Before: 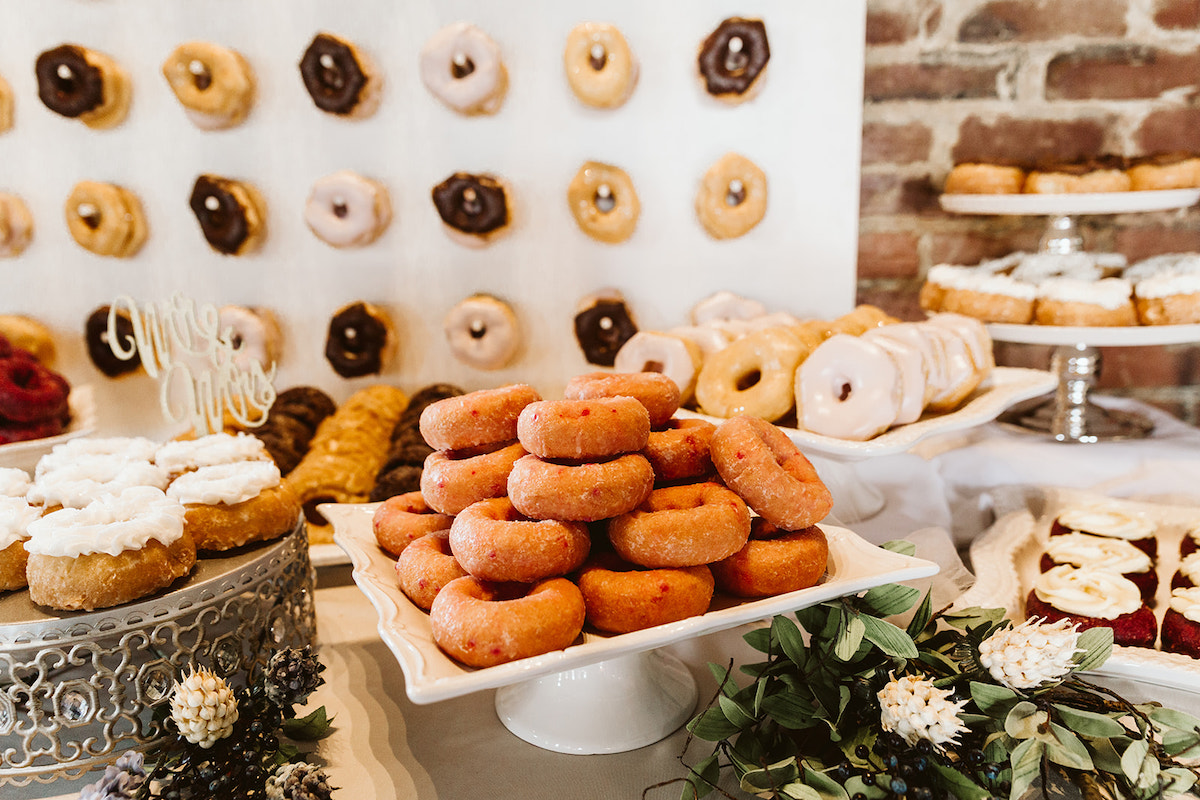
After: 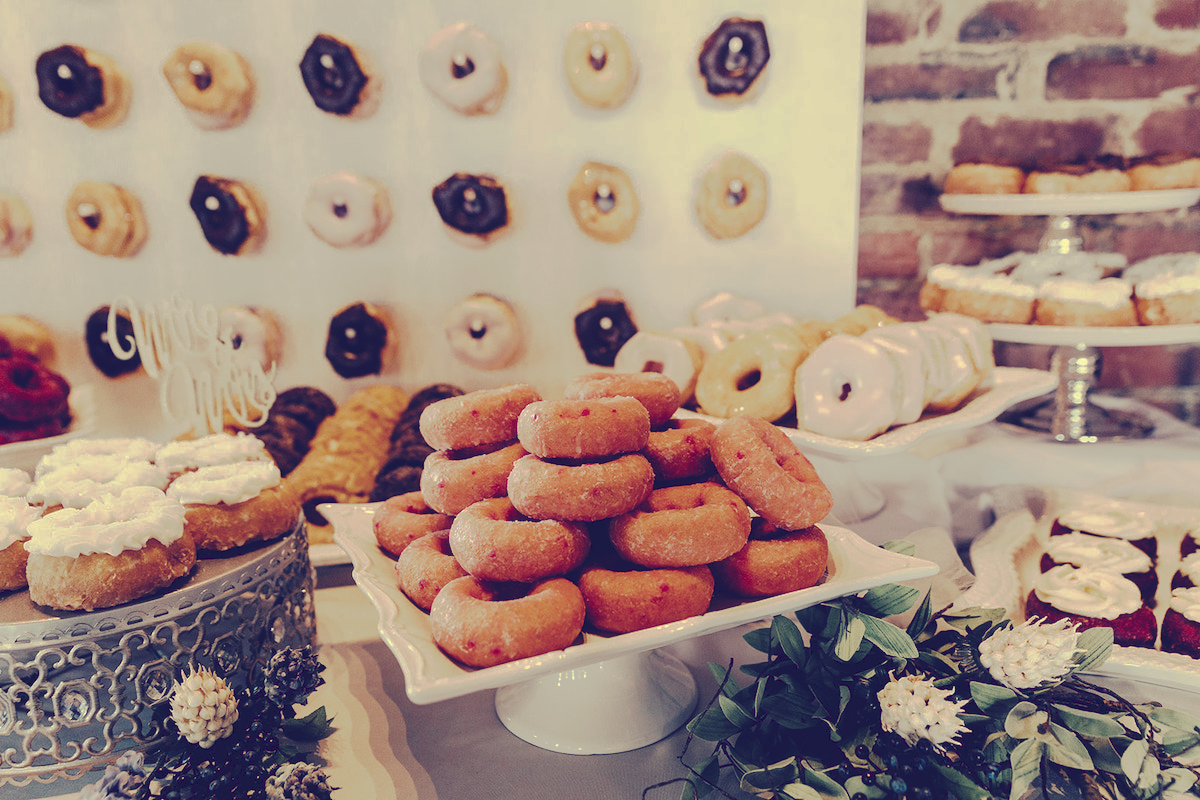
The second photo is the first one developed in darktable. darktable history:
tone curve: curves: ch0 [(0, 0) (0.003, 0.098) (0.011, 0.099) (0.025, 0.103) (0.044, 0.114) (0.069, 0.13) (0.1, 0.142) (0.136, 0.161) (0.177, 0.189) (0.224, 0.224) (0.277, 0.266) (0.335, 0.32) (0.399, 0.38) (0.468, 0.45) (0.543, 0.522) (0.623, 0.598) (0.709, 0.669) (0.801, 0.731) (0.898, 0.786) (1, 1)], preserve colors none
color look up table: target L [95.8, 93.35, 91.09, 87.12, 81.85, 75.56, 72.25, 69.44, 68.95, 55.83, 45.18, 43.83, 11.07, 203.96, 84.85, 69.45, 61.87, 60.16, 50.34, 46.96, 45.82, 42.29, 22.12, 19.06, 88.31, 87.41, 70.68, 67.22, 67.11, 57.99, 62.49, 49.65, 48.88, 46.67, 41.78, 46.45, 33.78, 26.05, 33.43, 14.07, 10.93, 4.063, 80.8, 79.81, 57.98, 53.17, 45.21, 34.93, 29.03], target a [-10.29, -20.25, -38.34, -63.63, -80.32, -66.77, -66.56, -31.31, -7.136, -48.88, -24.08, -29.37, 8.266, 0, 1.695, 27.18, 43.9, 12.46, 64.86, 36.21, 33.83, 65.07, 5.363, 43.38, -1.447, 20.28, 32.56, 40.83, 21.41, 68.32, 0.732, 76.34, 27.7, 69.55, 0.292, 61.11, 21.25, 45.55, 58.06, 48.26, 38.07, 35.19, -61.11, -42.44, -24.84, -11.26, -20.56, -6.241, 3.535], target b [35.34, 79.49, 61.19, 28.57, 47.26, 28.52, 54.48, 10.21, 39.78, 33.69, 16, -0.611, -34, -0.003, 34.23, 37.05, 12.26, 17.24, 16.23, 23.32, -8.468, -1.034, -17.36, -15.94, 15.77, 8.663, 4.906, -4.339, -16.25, -32.54, 1.413, -16.75, -37.26, -47.91, -49.74, -20.98, -33.19, -77.87, -43.52, -71.88, -39.81, -51.46, 2.585, 0.496, -31.64, -17.58, -20.25, -19.91, -40.41], num patches 49
